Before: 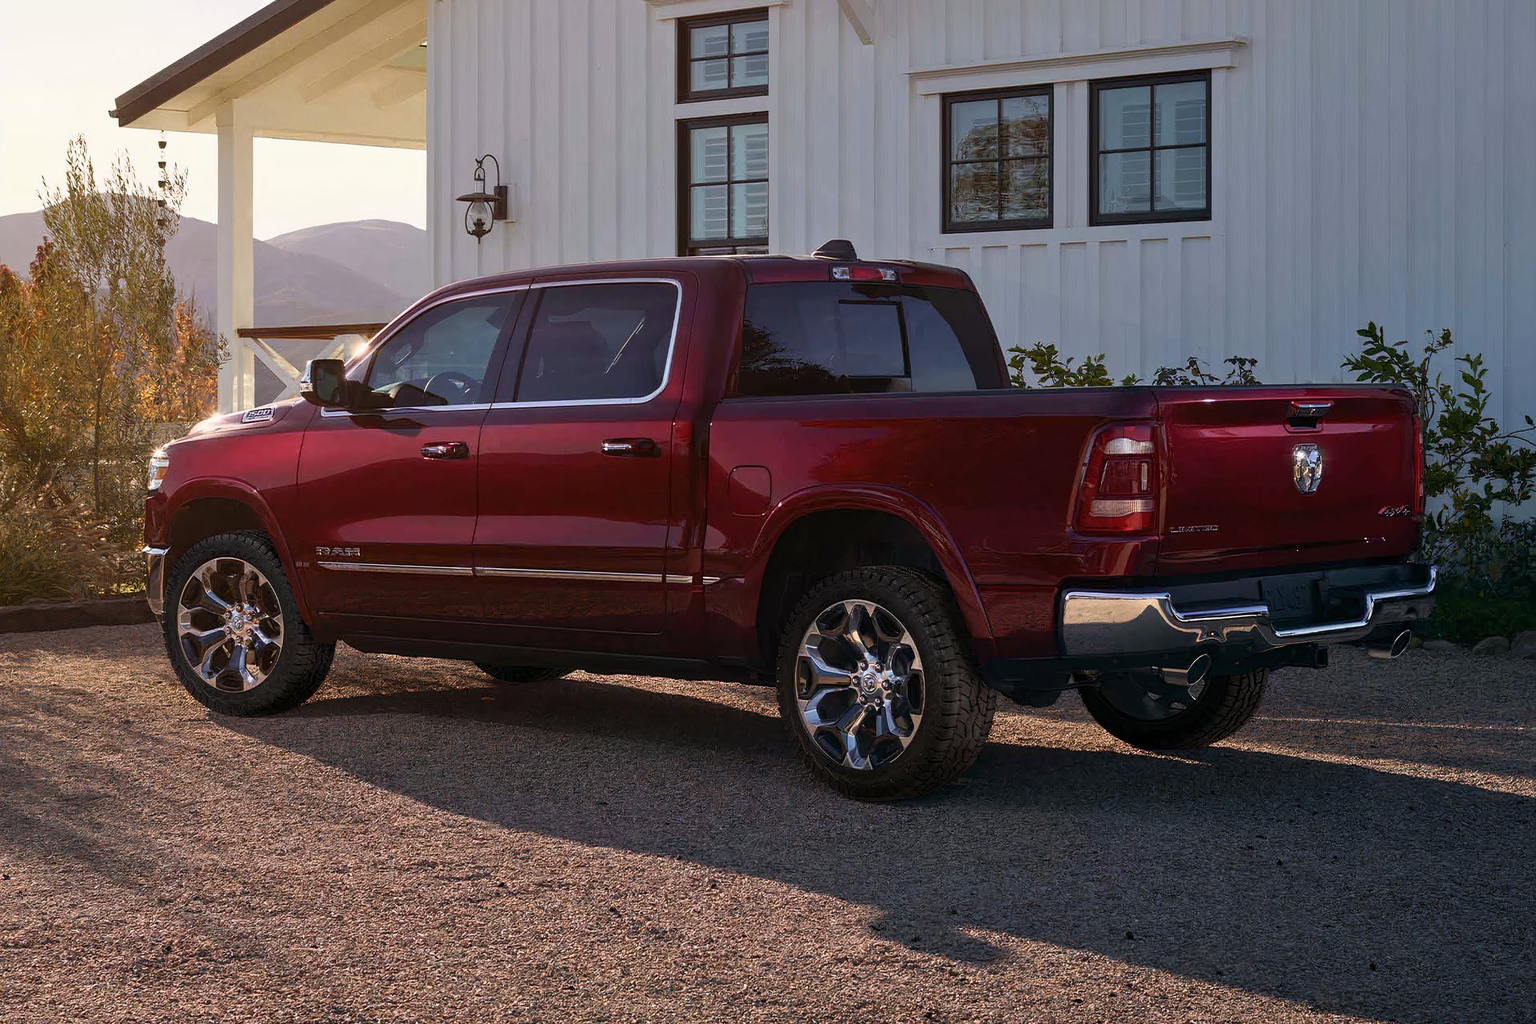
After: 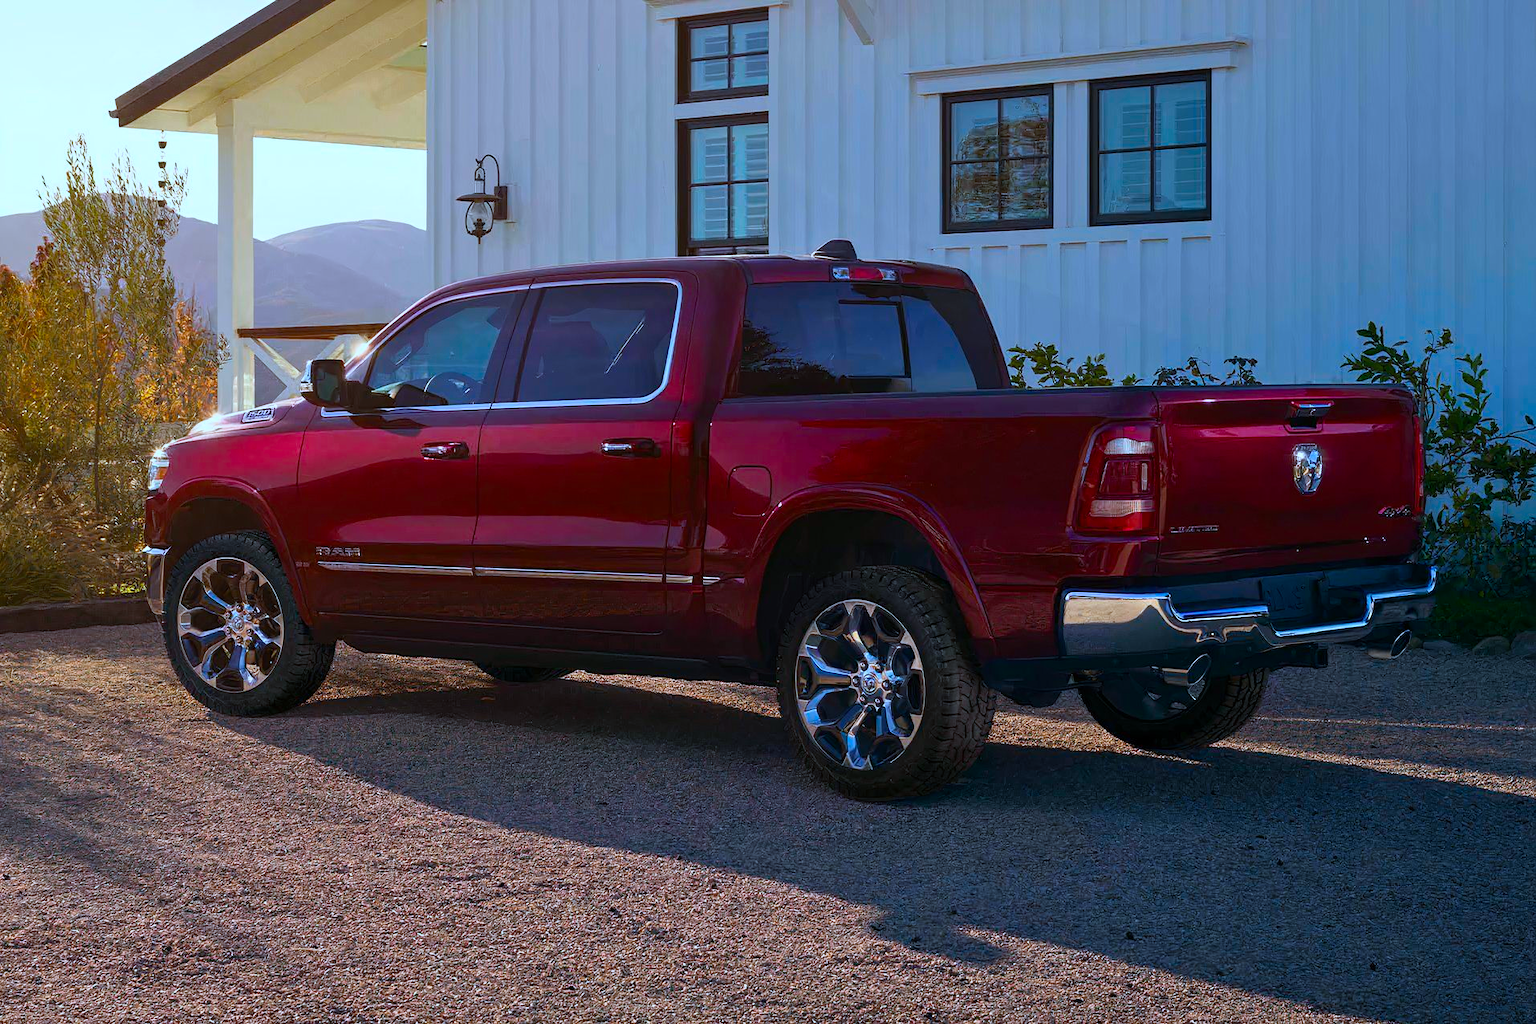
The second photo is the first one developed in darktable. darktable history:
white balance: red 0.967, blue 1.049
color calibration: illuminant Planckian (black body), x 0.368, y 0.361, temperature 4275.92 K
contrast brightness saturation: saturation 0.13
color balance rgb: linear chroma grading › global chroma 33.4%
